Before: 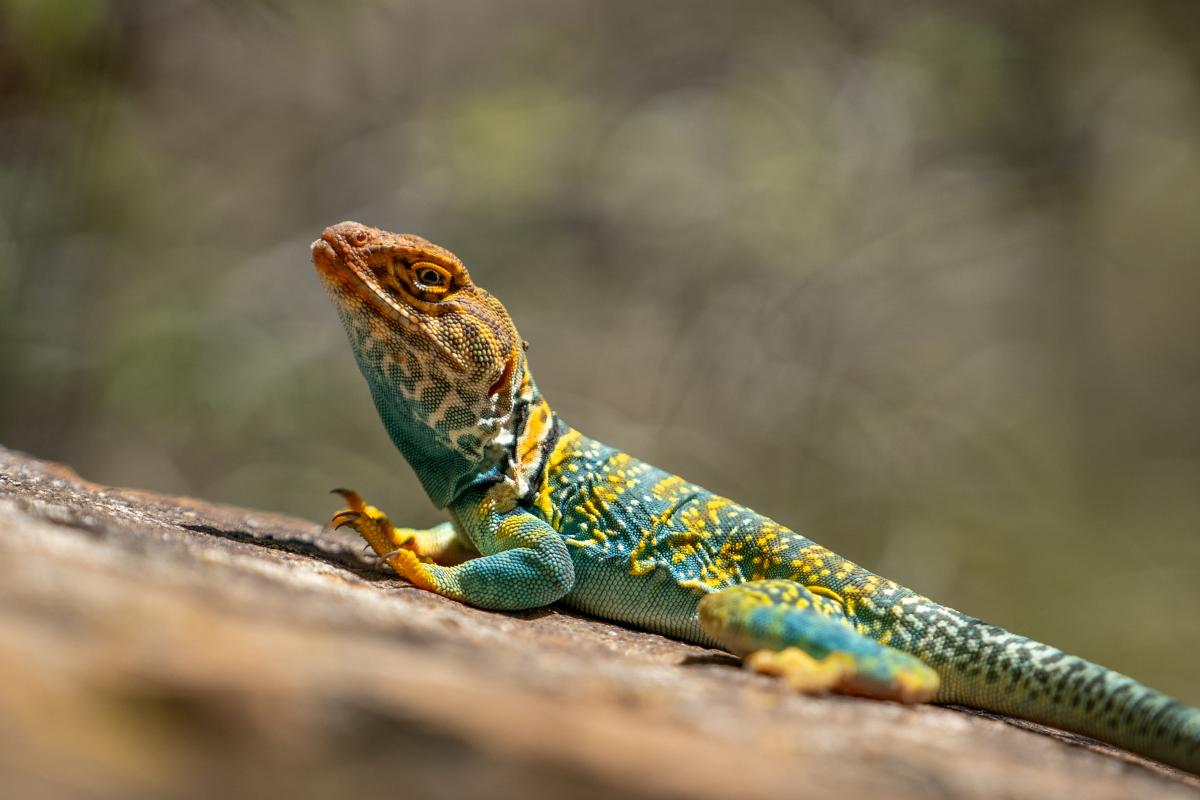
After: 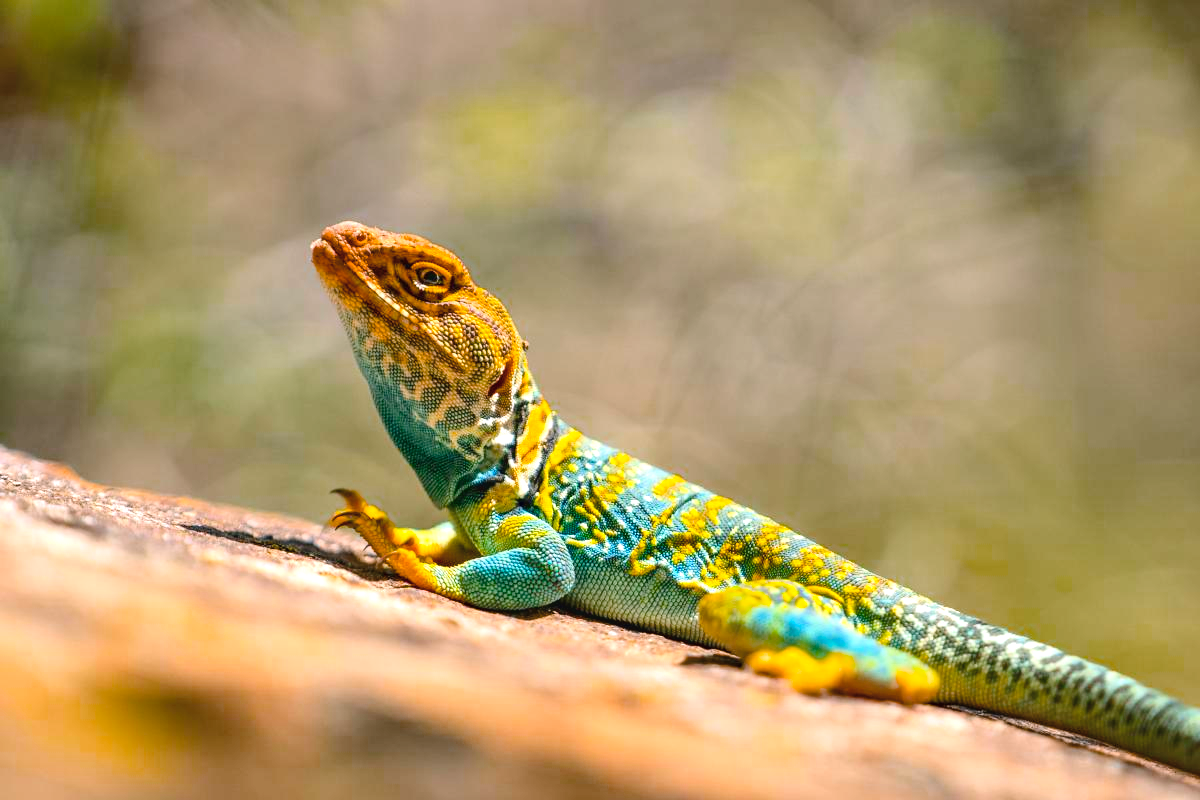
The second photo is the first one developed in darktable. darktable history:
exposure: black level correction 0, exposure 0.695 EV, compensate exposure bias true, compensate highlight preservation false
color balance rgb: highlights gain › chroma 1.463%, highlights gain › hue 307.86°, global offset › luminance 0.281%, linear chroma grading › global chroma 8.056%, perceptual saturation grading › global saturation 30.097%, saturation formula JzAzBz (2021)
tone curve: curves: ch0 [(0, 0) (0.003, 0.004) (0.011, 0.014) (0.025, 0.032) (0.044, 0.057) (0.069, 0.089) (0.1, 0.128) (0.136, 0.174) (0.177, 0.227) (0.224, 0.287) (0.277, 0.354) (0.335, 0.427) (0.399, 0.507) (0.468, 0.582) (0.543, 0.653) (0.623, 0.726) (0.709, 0.799) (0.801, 0.876) (0.898, 0.937) (1, 1)], color space Lab, independent channels, preserve colors none
